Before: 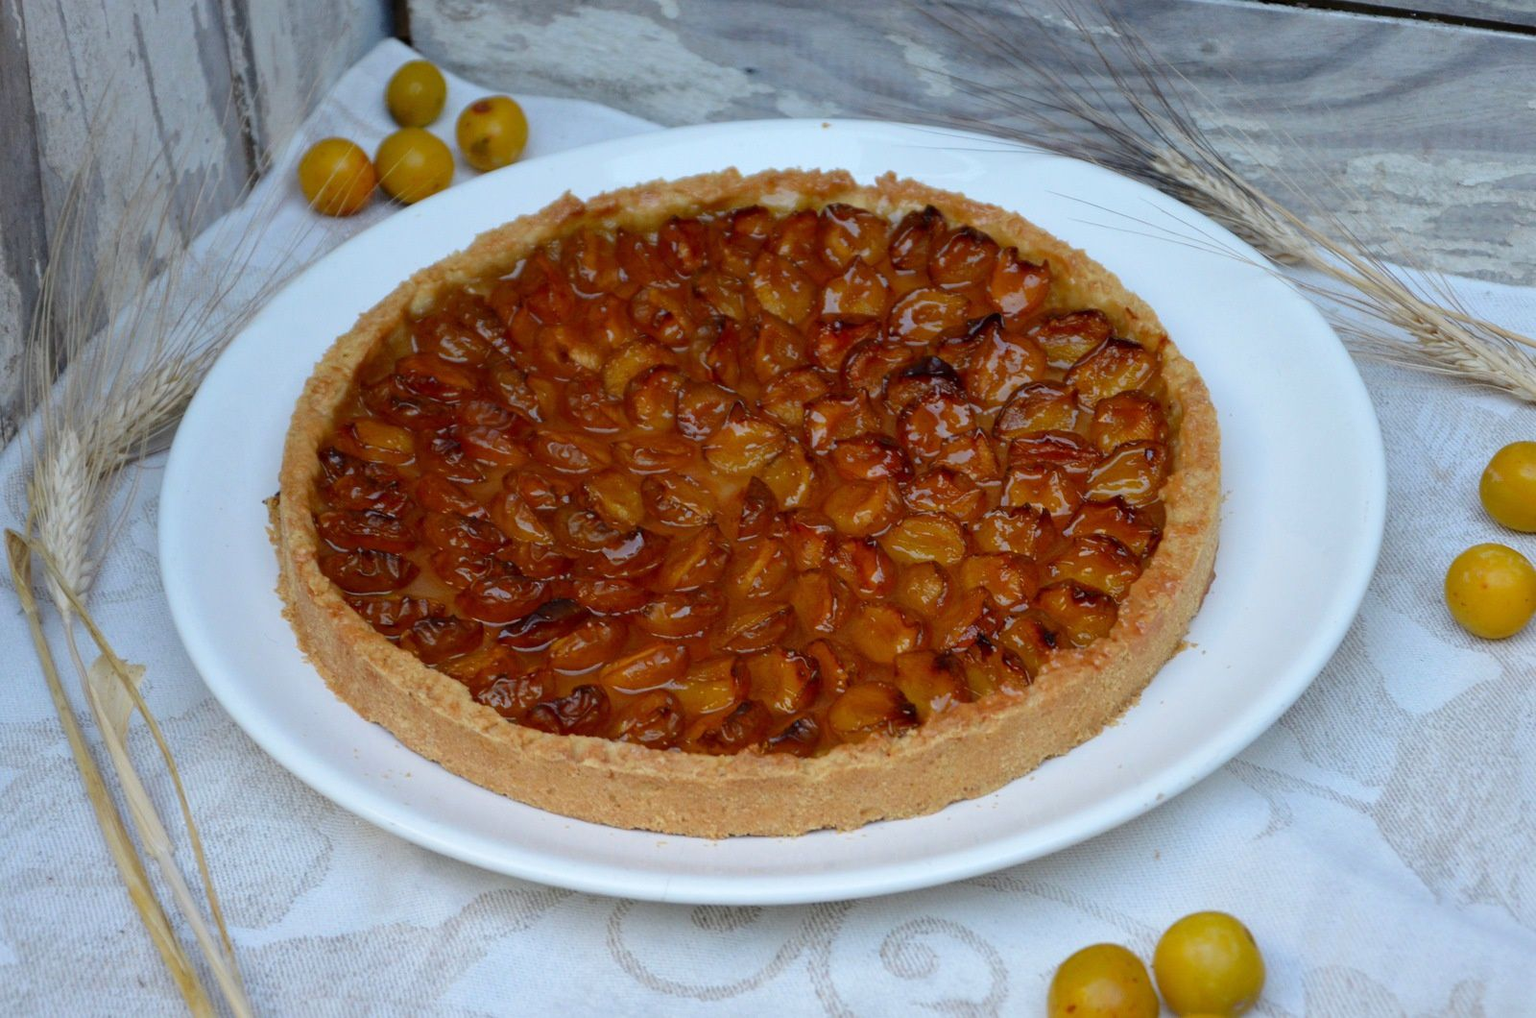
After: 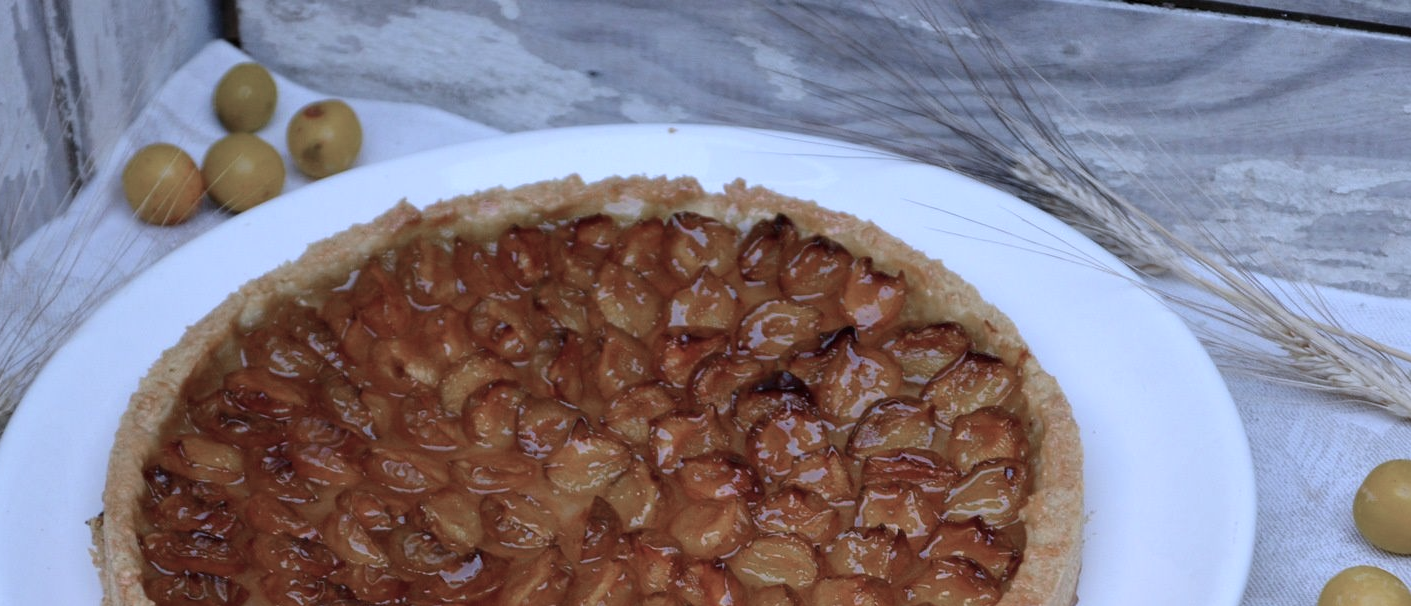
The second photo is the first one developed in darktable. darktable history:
color zones: curves: ch0 [(0, 0.559) (0.153, 0.551) (0.229, 0.5) (0.429, 0.5) (0.571, 0.5) (0.714, 0.5) (0.857, 0.5) (1, 0.559)]; ch1 [(0, 0.417) (0.112, 0.336) (0.213, 0.26) (0.429, 0.34) (0.571, 0.35) (0.683, 0.331) (0.857, 0.344) (1, 0.417)]
crop and rotate: left 11.812%, bottom 42.776%
color calibration: illuminant as shot in camera, x 0.379, y 0.396, temperature 4138.76 K
